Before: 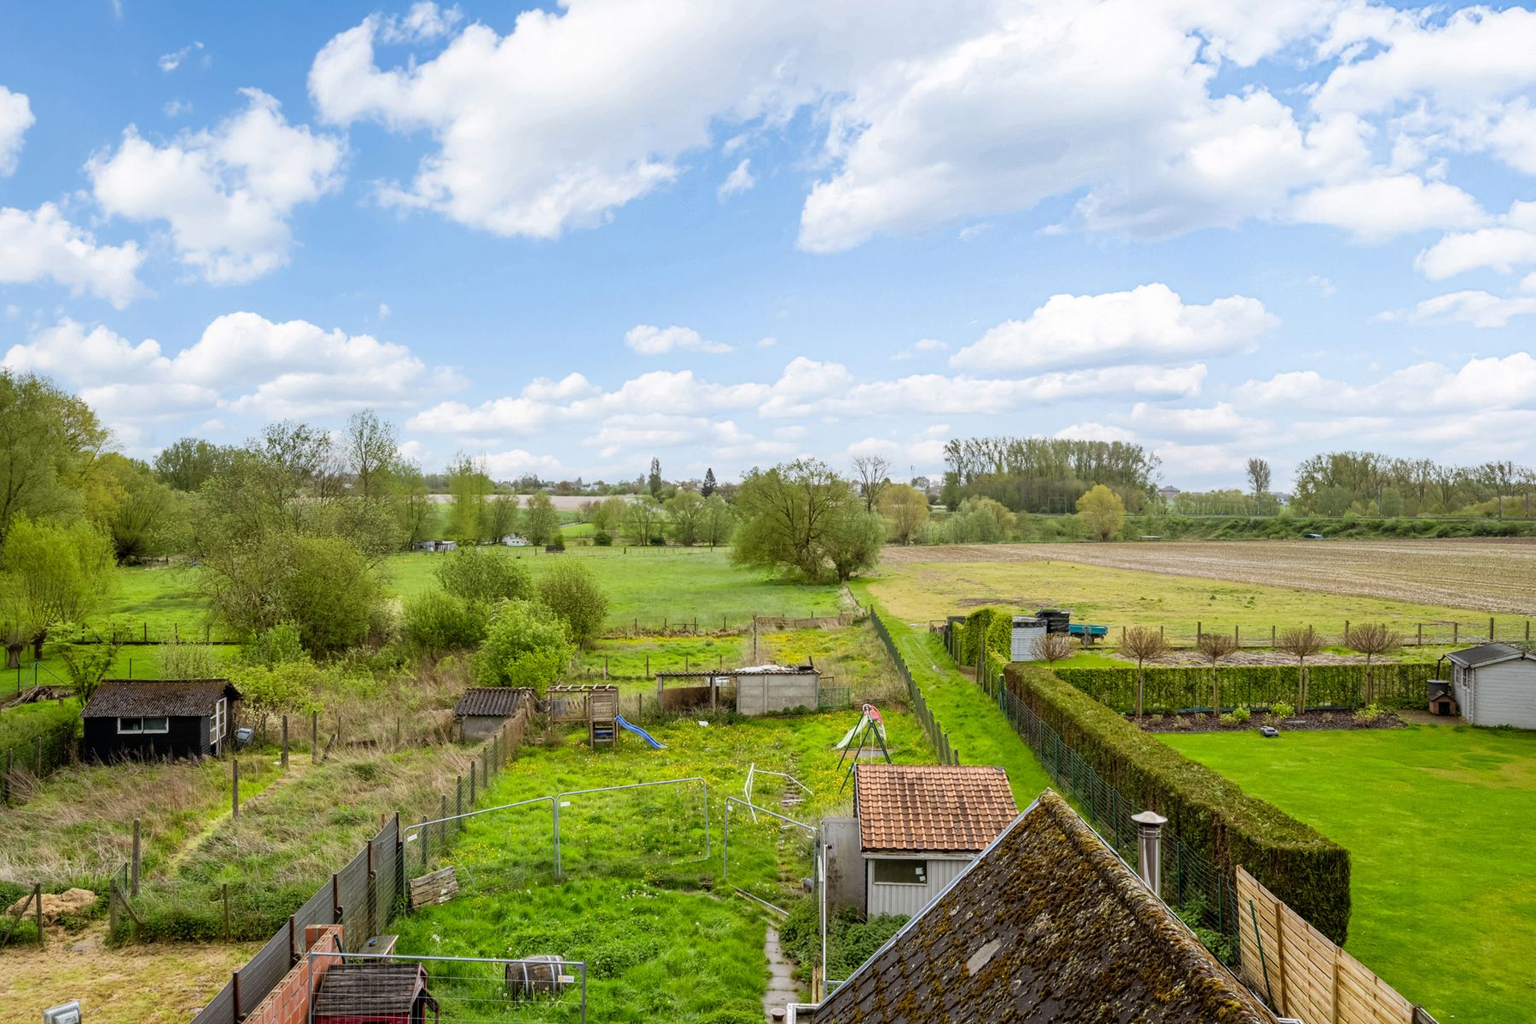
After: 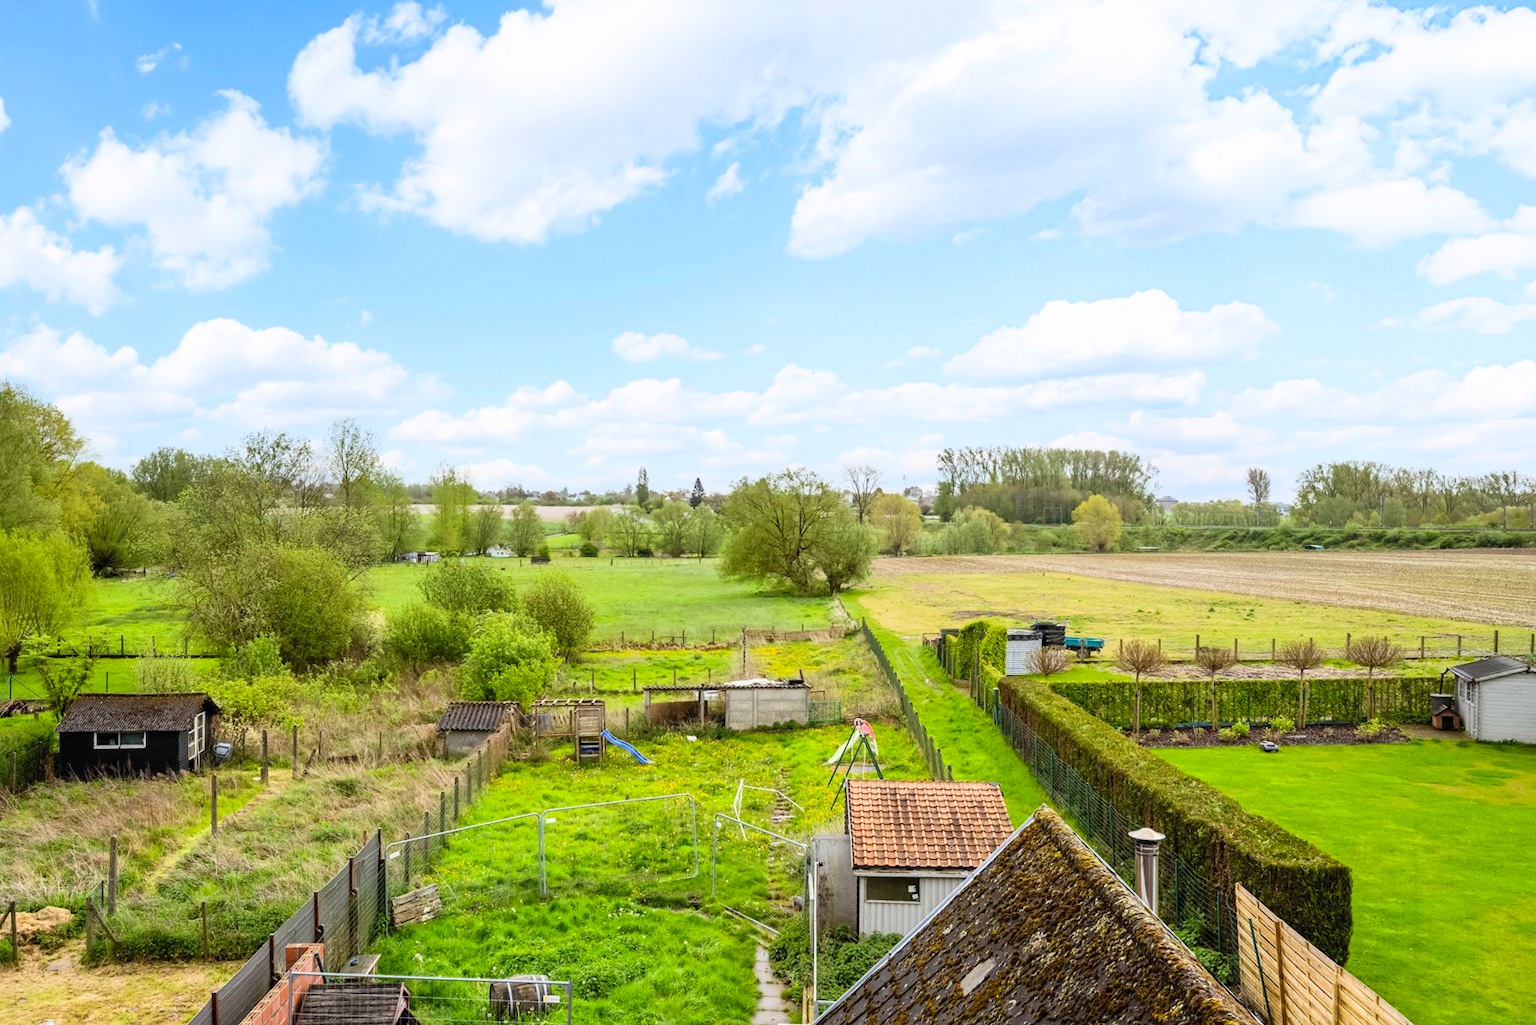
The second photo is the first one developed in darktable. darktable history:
crop: left 1.681%, right 0.272%, bottom 1.823%
contrast brightness saturation: contrast 0.198, brightness 0.157, saturation 0.22
